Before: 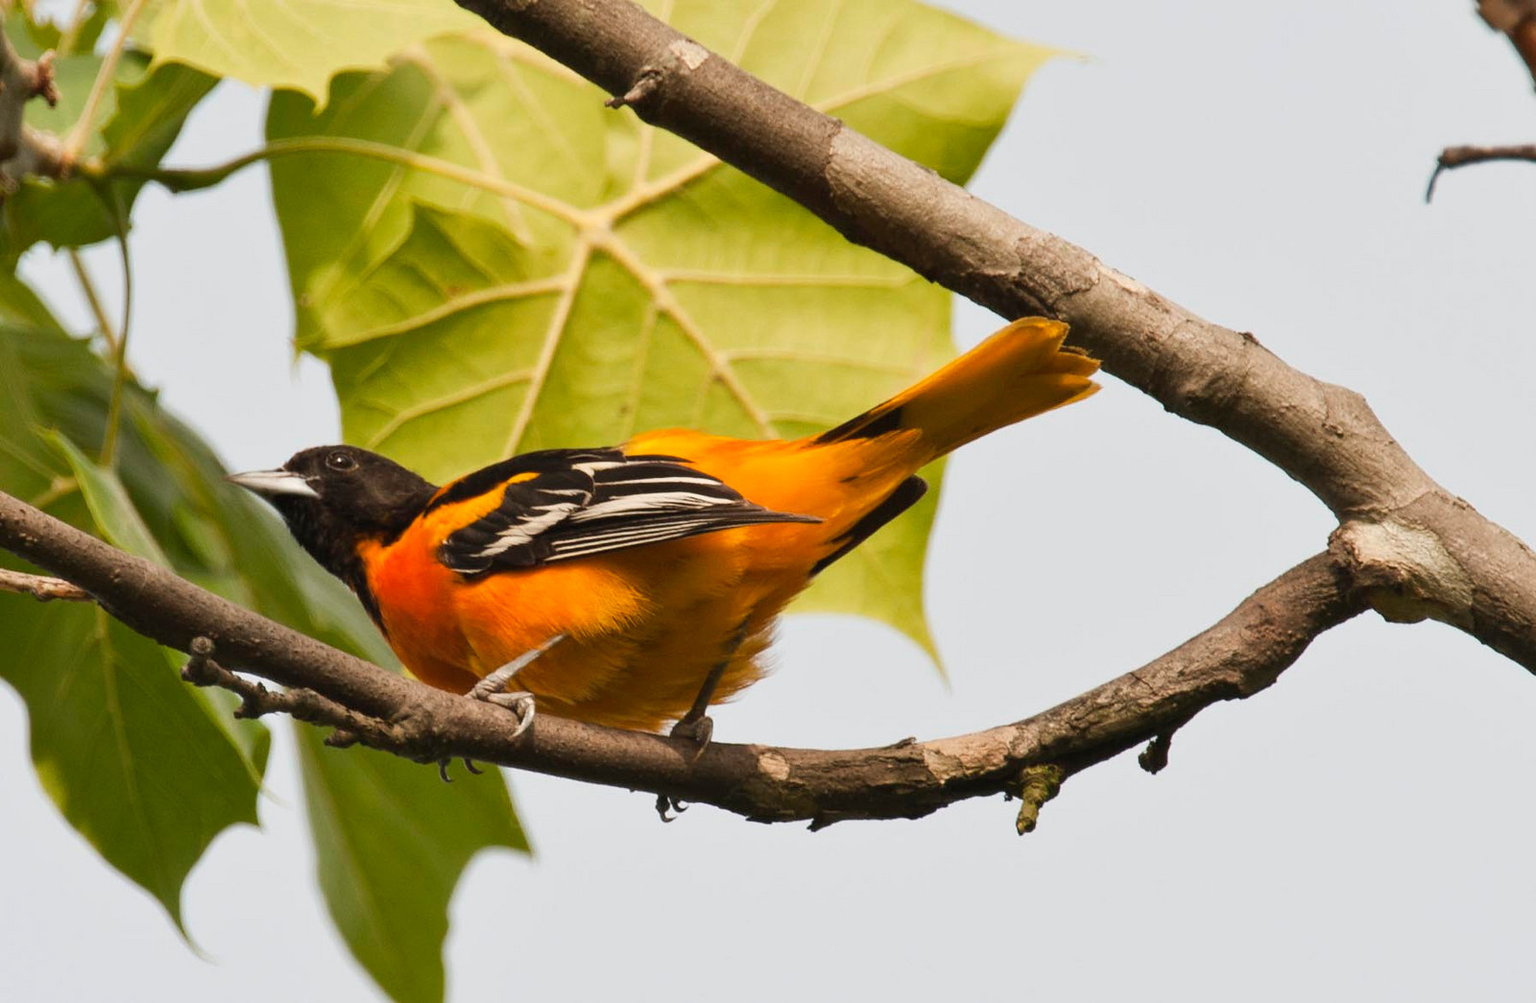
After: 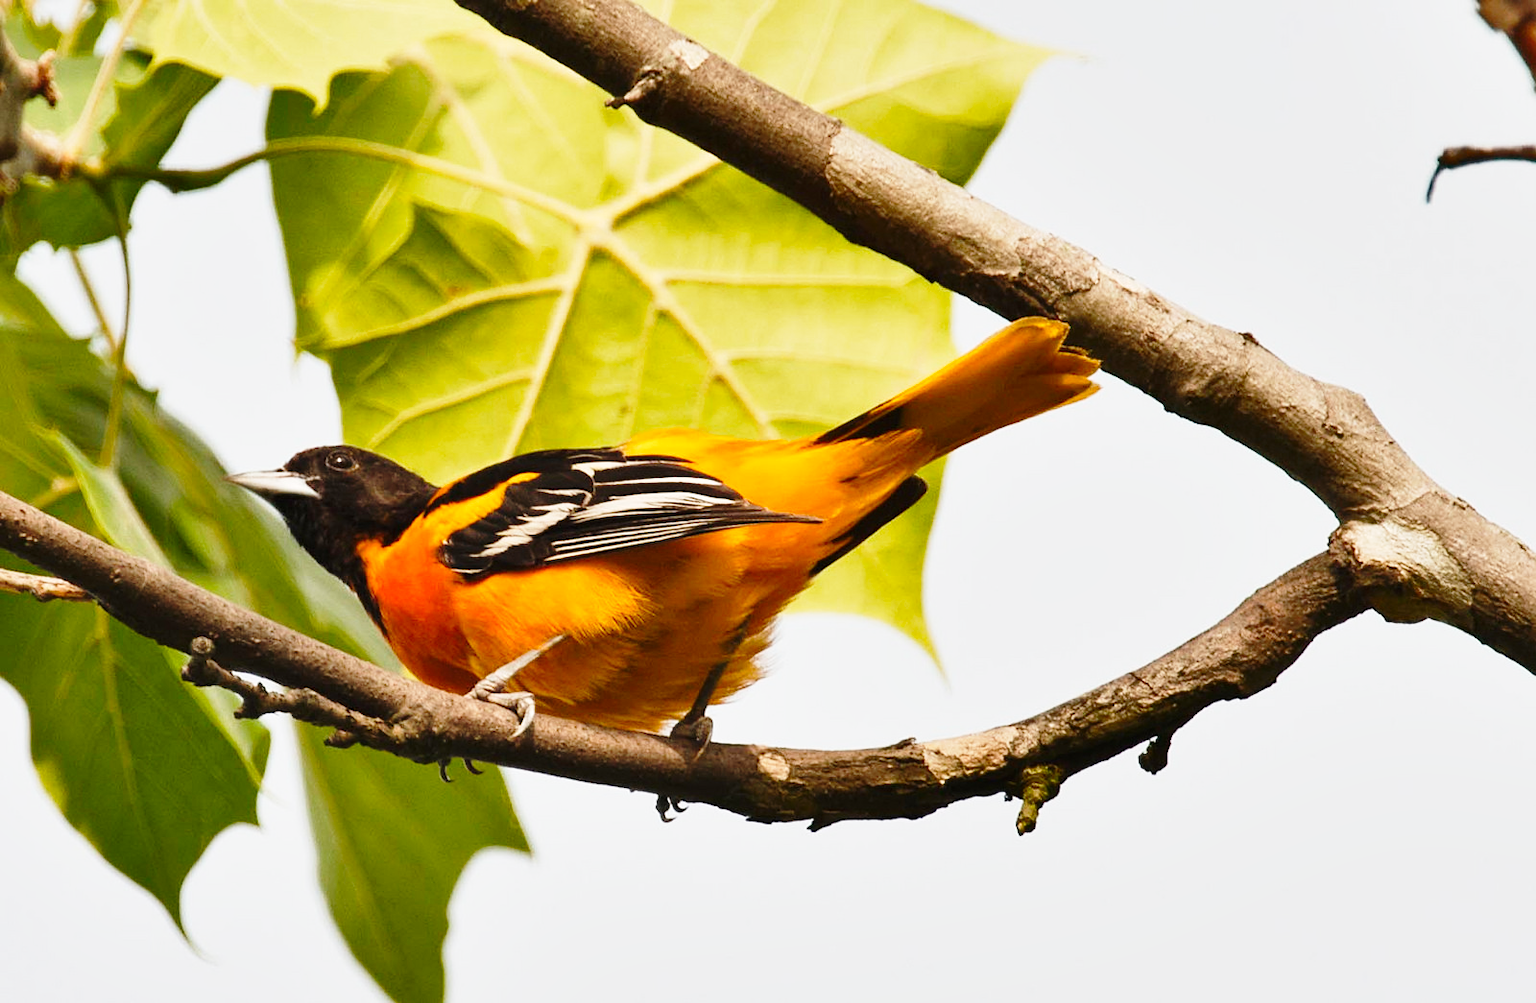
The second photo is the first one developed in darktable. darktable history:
base curve: curves: ch0 [(0, 0) (0.028, 0.03) (0.121, 0.232) (0.46, 0.748) (0.859, 0.968) (1, 1)], preserve colors none
sharpen: amount 0.2
shadows and highlights: shadows 25, highlights -48, soften with gaussian
